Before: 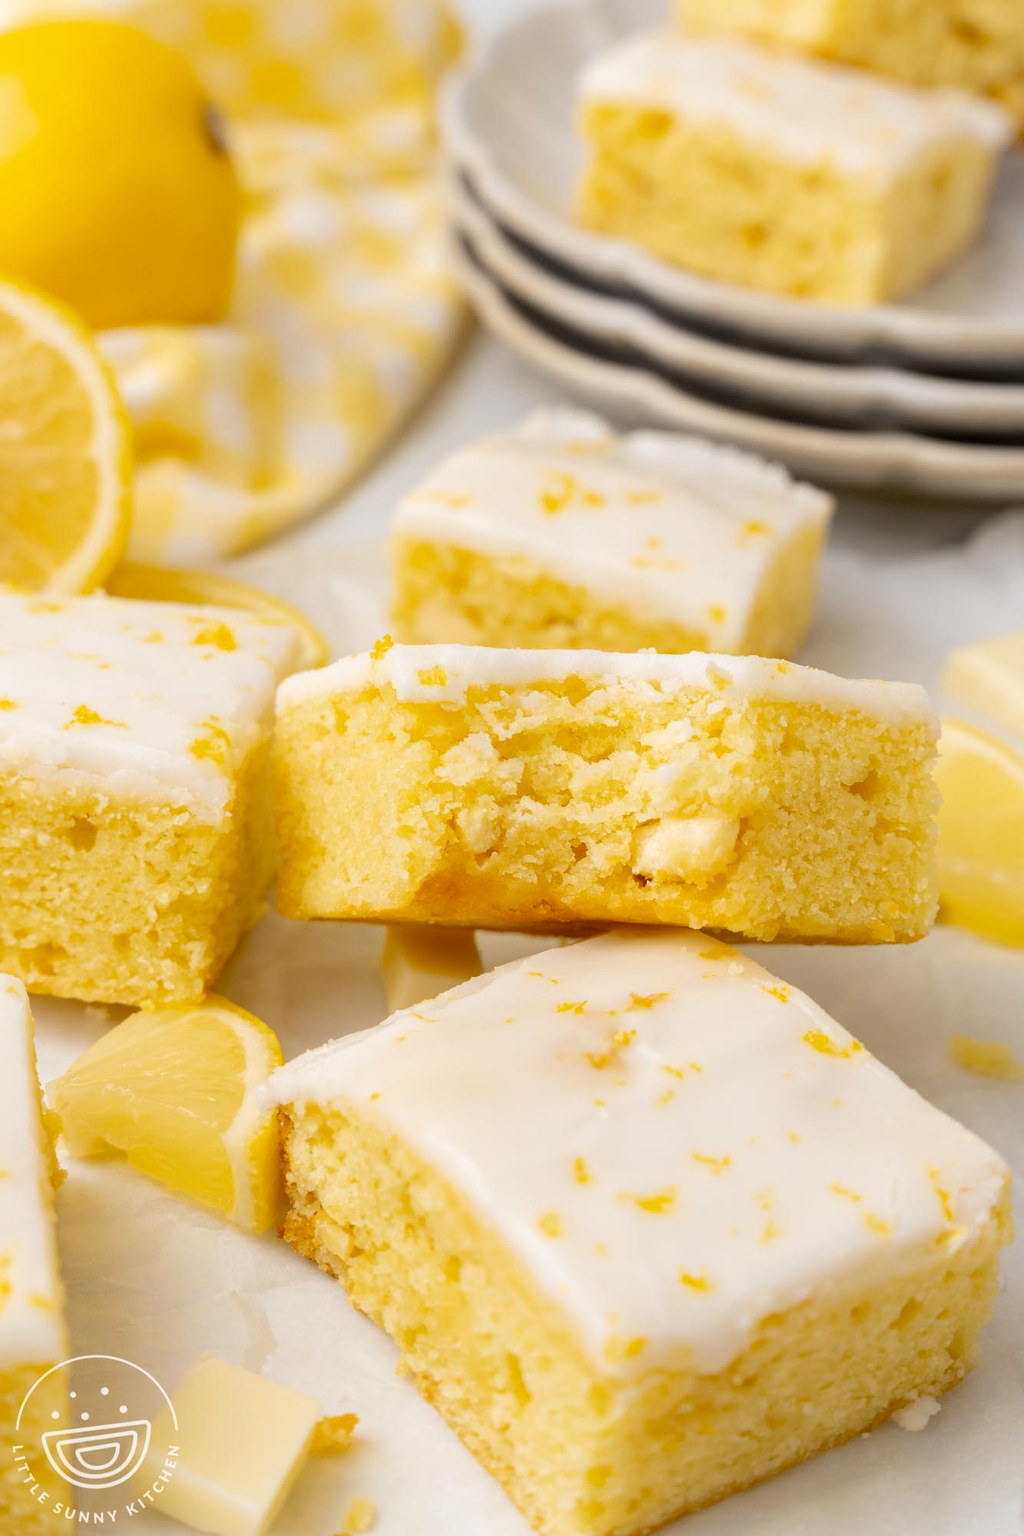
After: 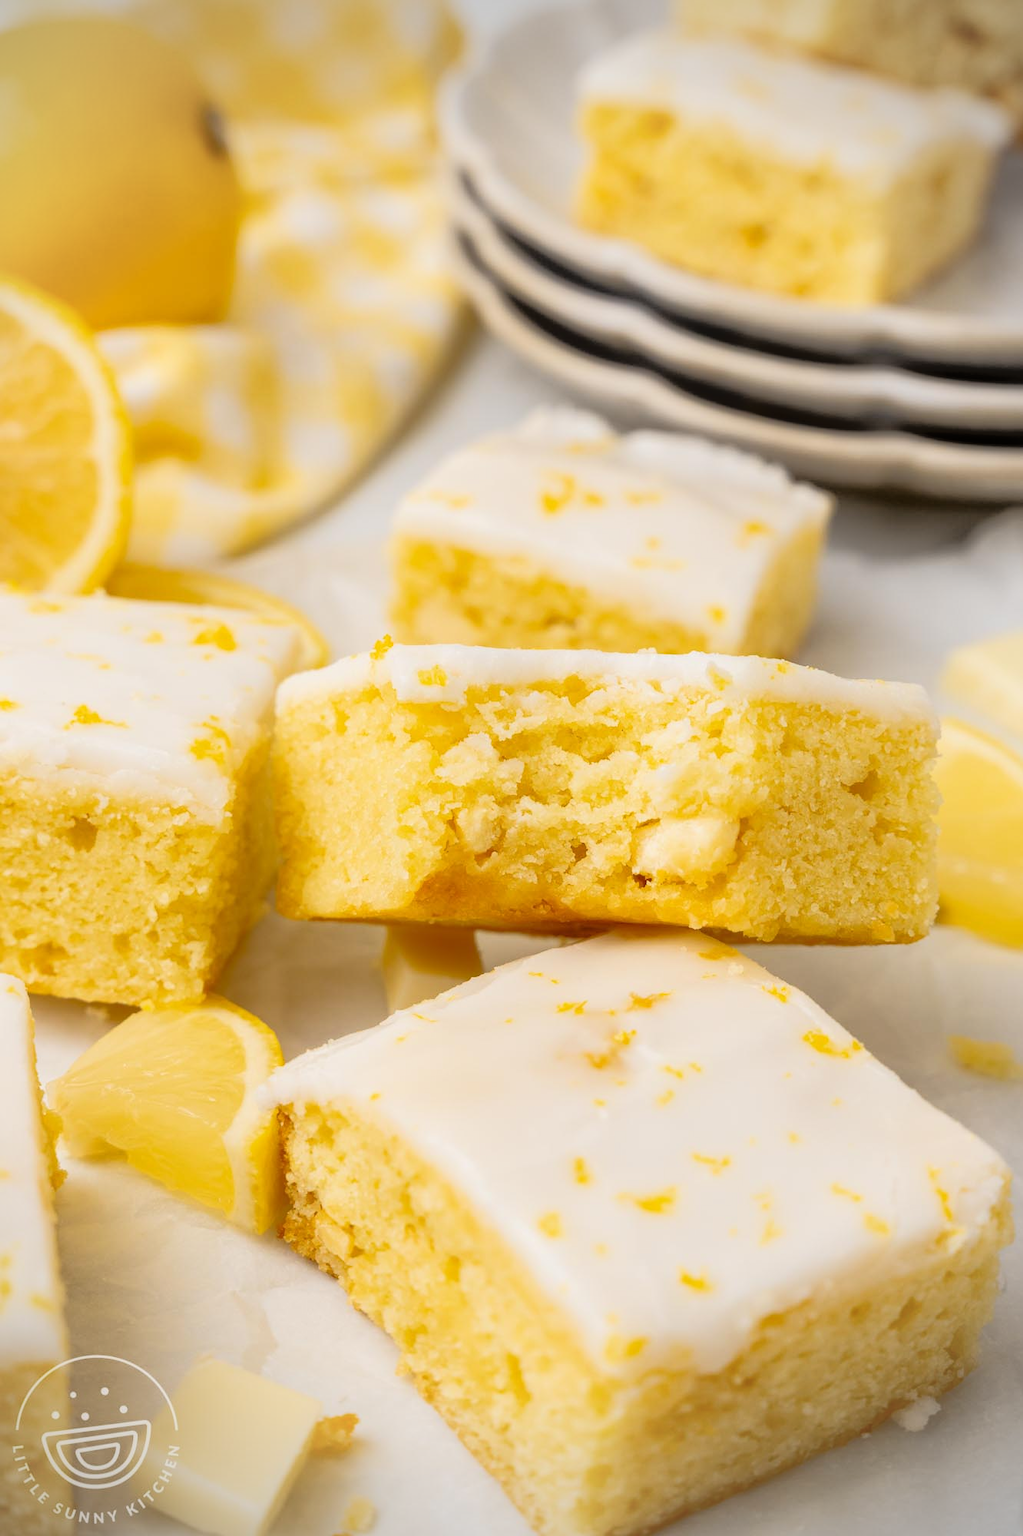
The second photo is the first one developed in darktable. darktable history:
vignetting: on, module defaults
tone equalizer: -8 EV -1.83 EV, -7 EV -1.18 EV, -6 EV -1.65 EV, edges refinement/feathering 500, mask exposure compensation -1.57 EV, preserve details no
